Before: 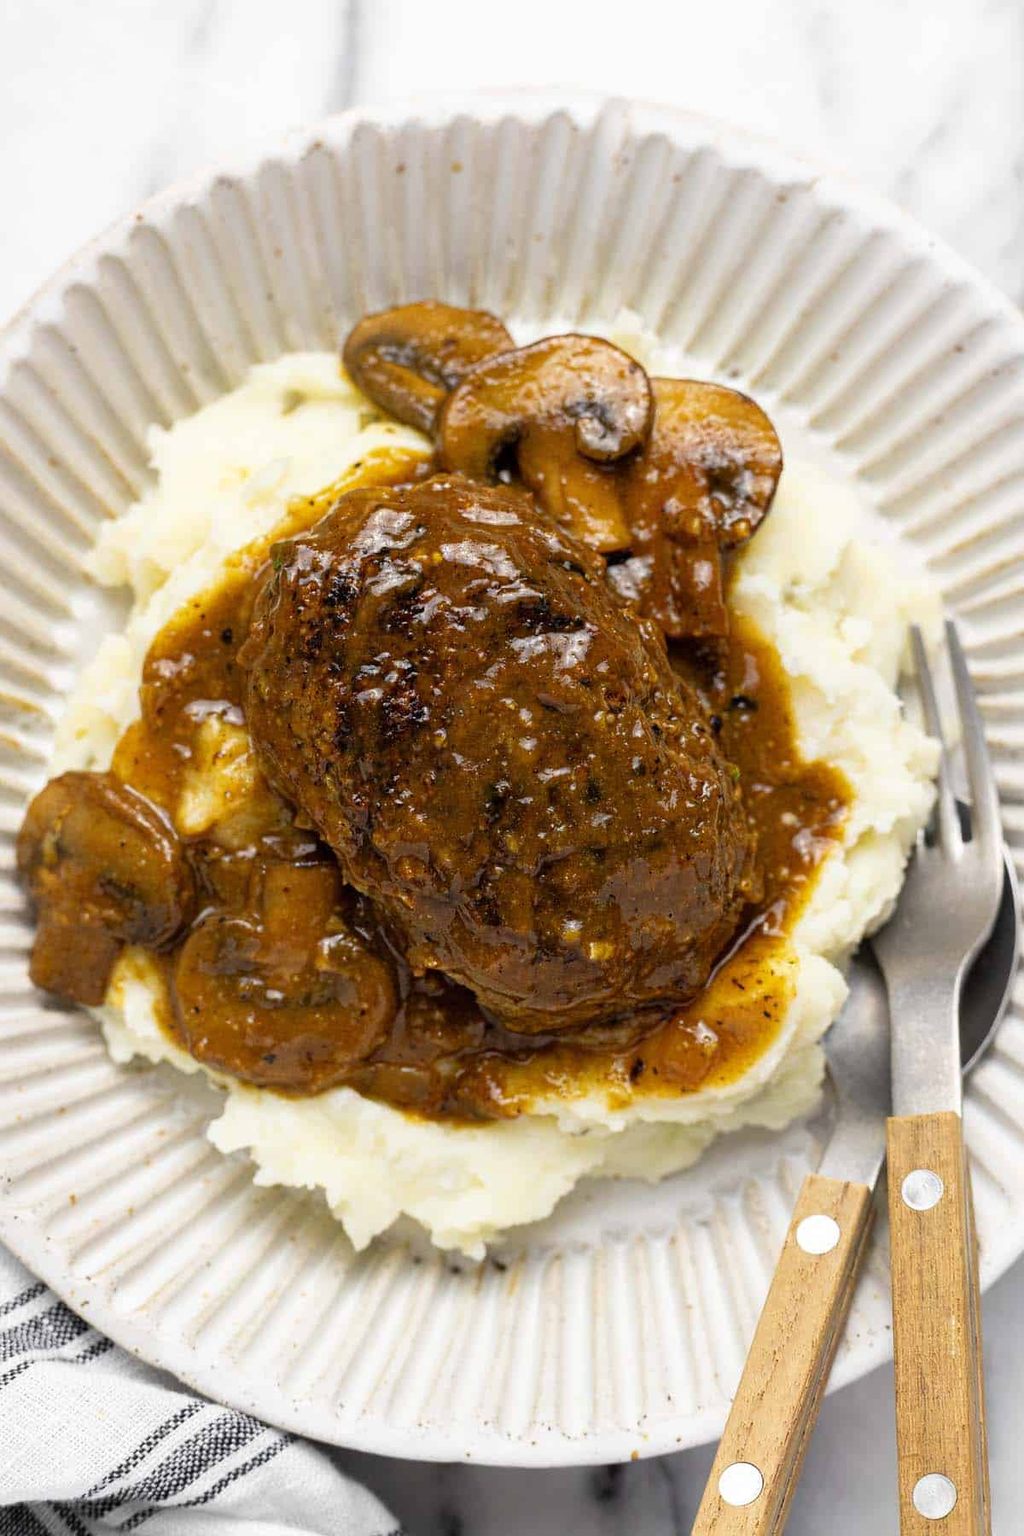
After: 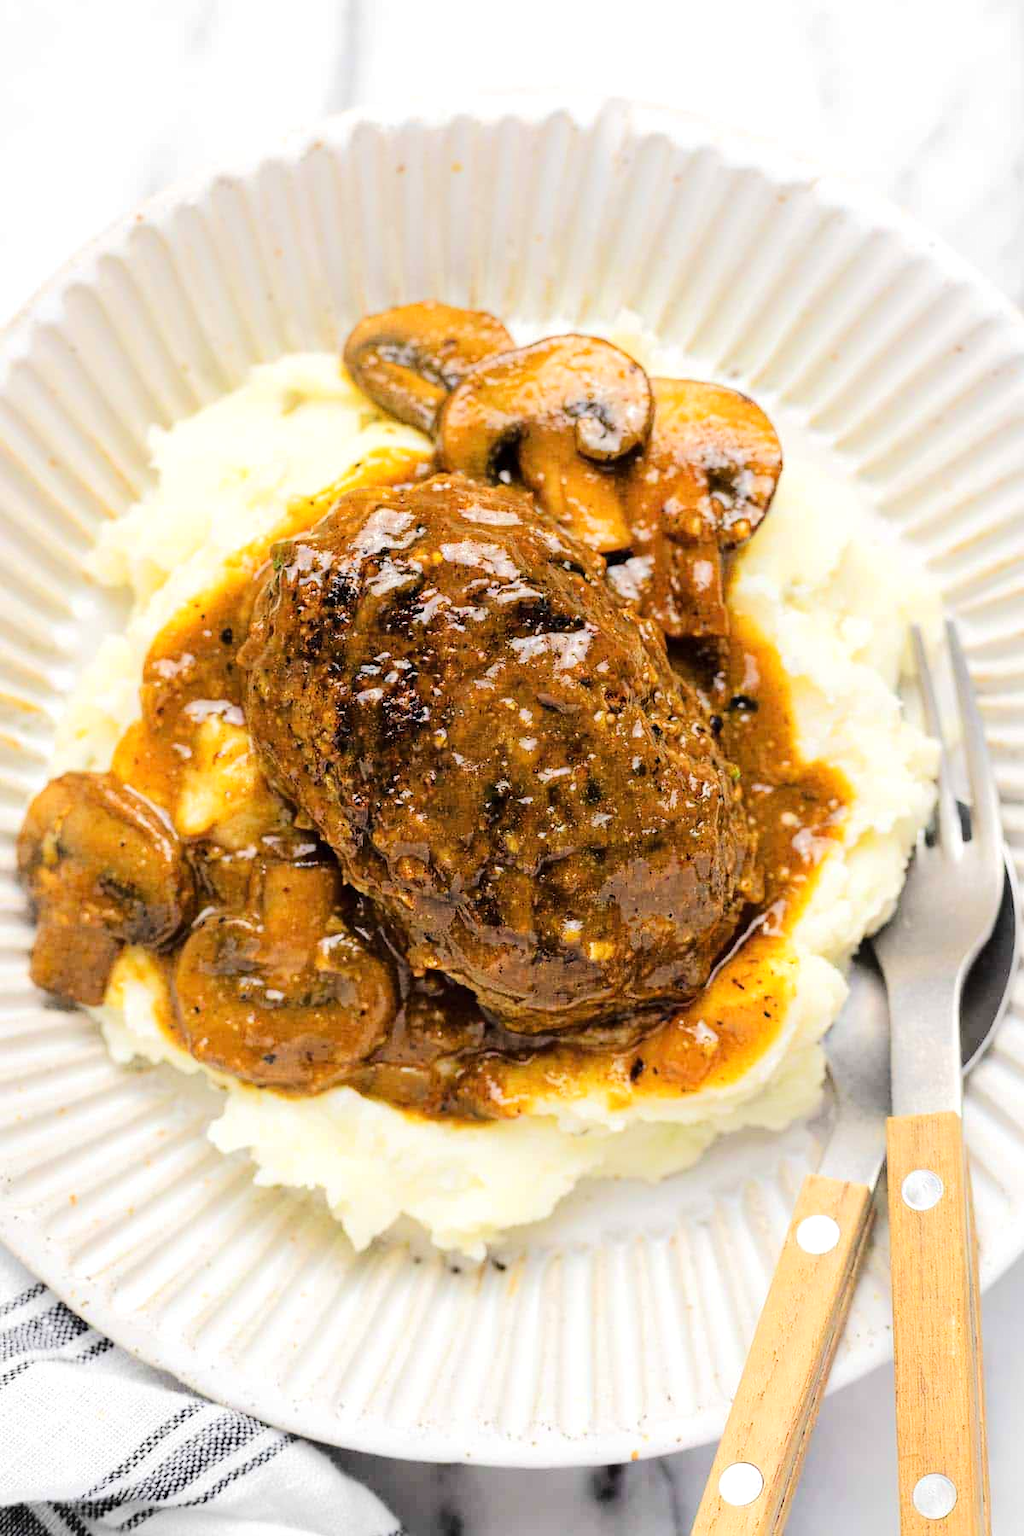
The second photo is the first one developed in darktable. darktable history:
tone equalizer: -7 EV 0.161 EV, -6 EV 0.626 EV, -5 EV 1.15 EV, -4 EV 1.3 EV, -3 EV 1.14 EV, -2 EV 0.6 EV, -1 EV 0.165 EV, edges refinement/feathering 500, mask exposure compensation -1.57 EV, preserve details no
